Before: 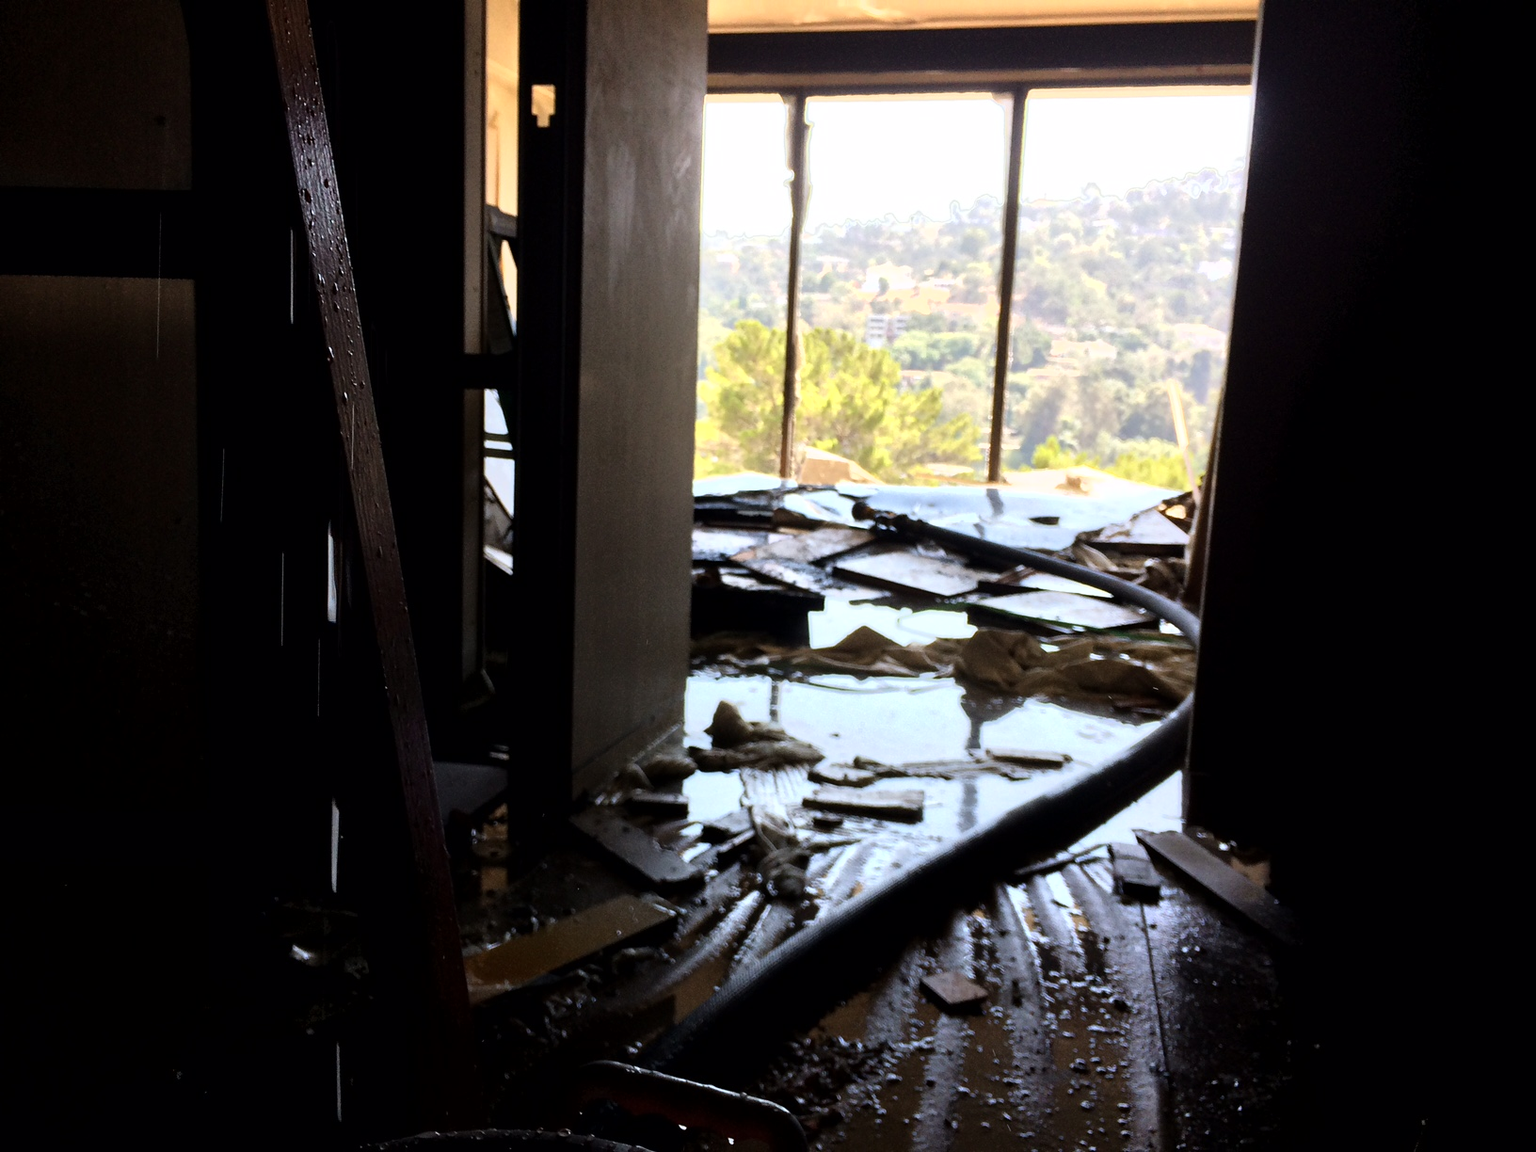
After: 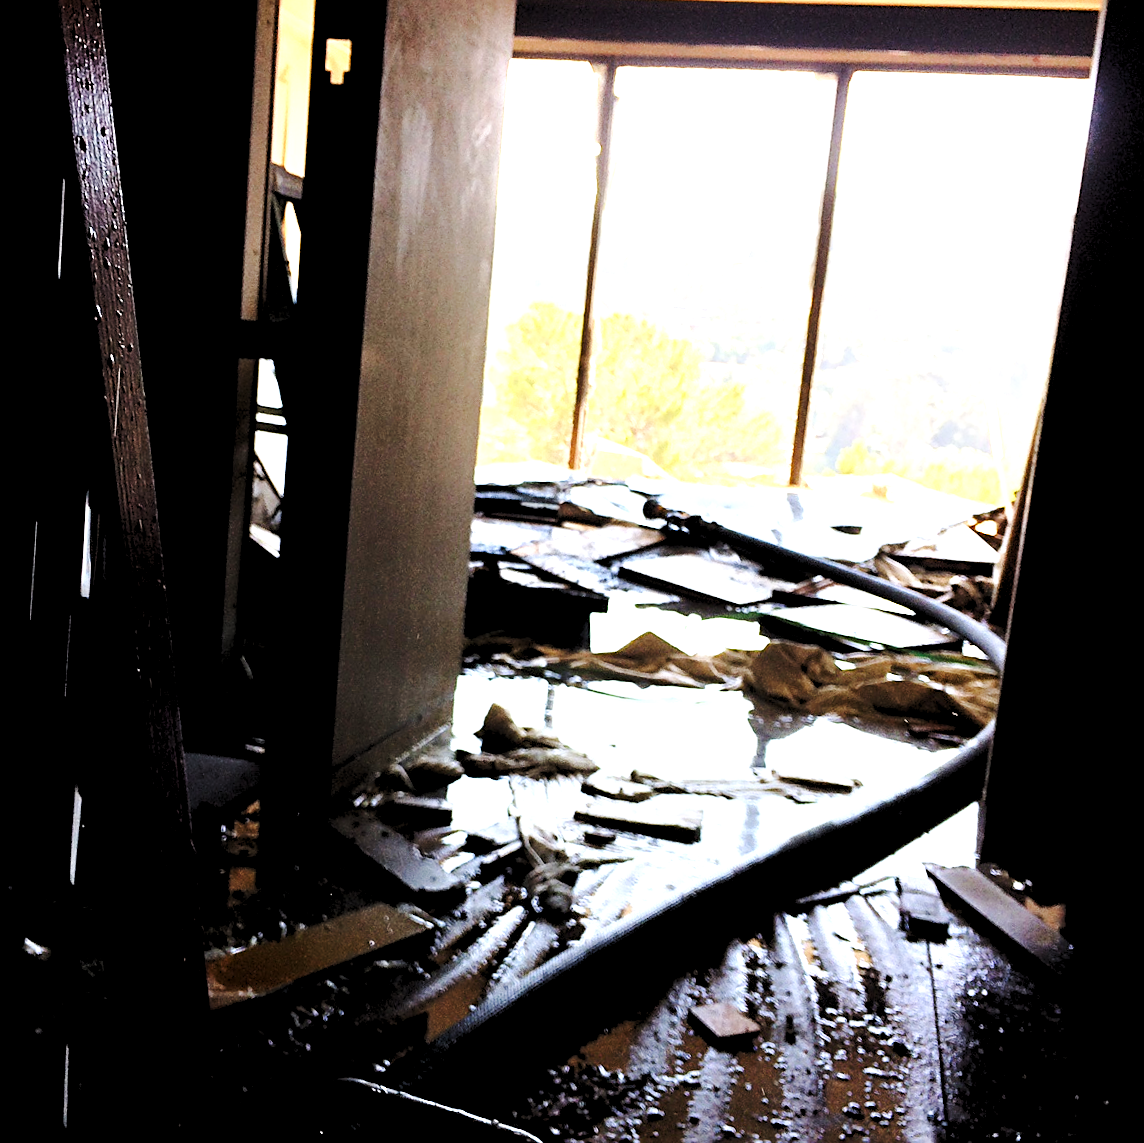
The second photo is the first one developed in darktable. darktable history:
sharpen: on, module defaults
base curve: curves: ch0 [(0, 0) (0.028, 0.03) (0.121, 0.232) (0.46, 0.748) (0.859, 0.968) (1, 1)], preserve colors none
exposure: compensate exposure bias true, compensate highlight preservation false
crop and rotate: angle -3.02°, left 14.013%, top 0.043%, right 11.063%, bottom 0.091%
levels: levels [0.044, 0.416, 0.908]
